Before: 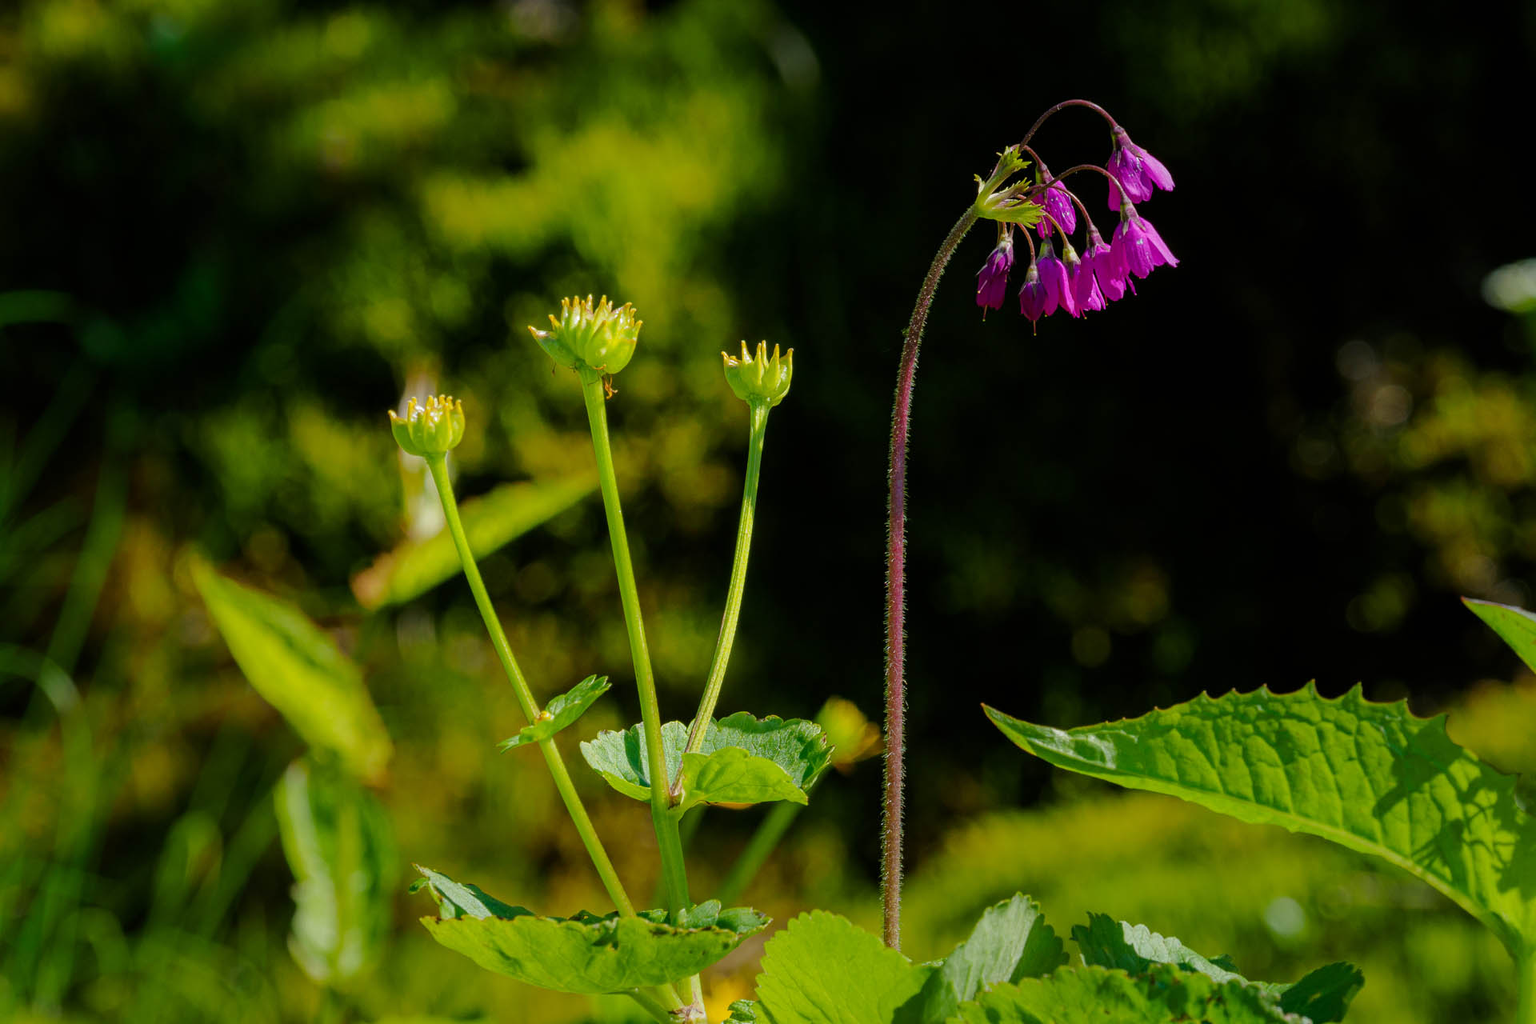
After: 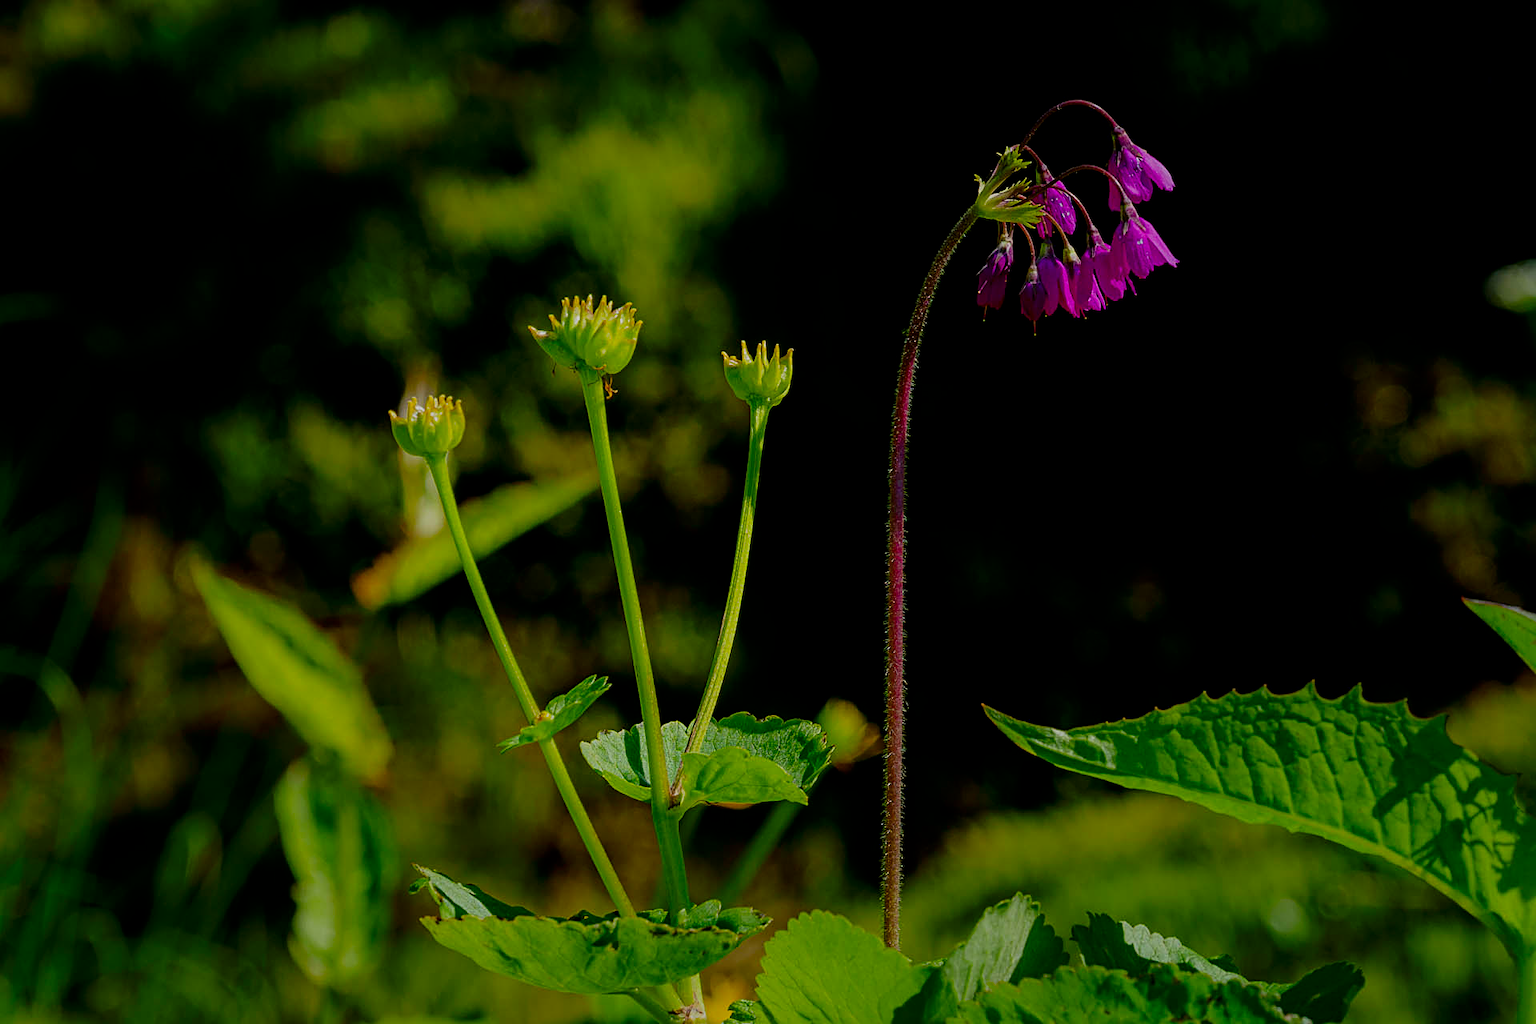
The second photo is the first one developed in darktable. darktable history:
filmic rgb: black relative exposure -7.65 EV, white relative exposure 4.56 EV, threshold 5.96 EV, hardness 3.61, contrast 1.06, color science v6 (2022), enable highlight reconstruction true
contrast brightness saturation: brightness -0.248, saturation 0.198
sharpen: on, module defaults
